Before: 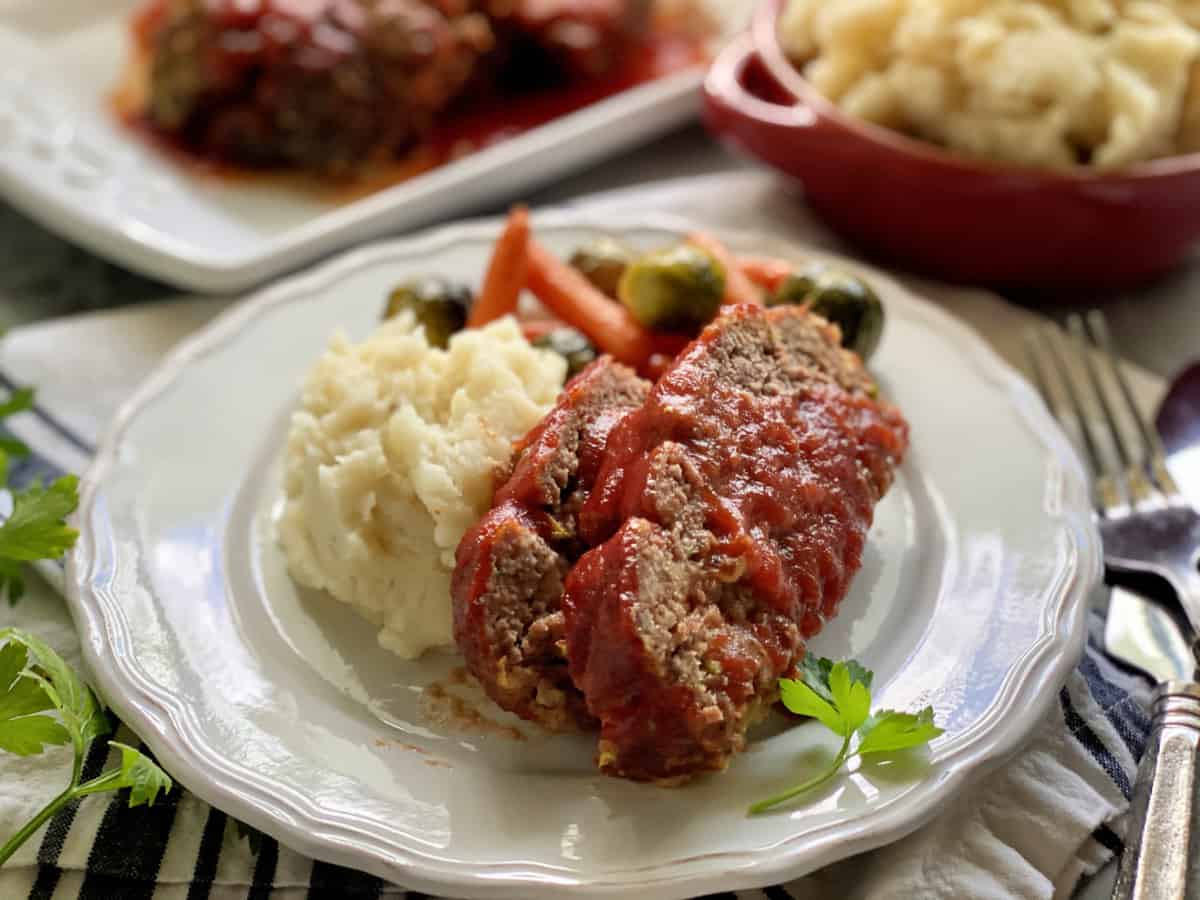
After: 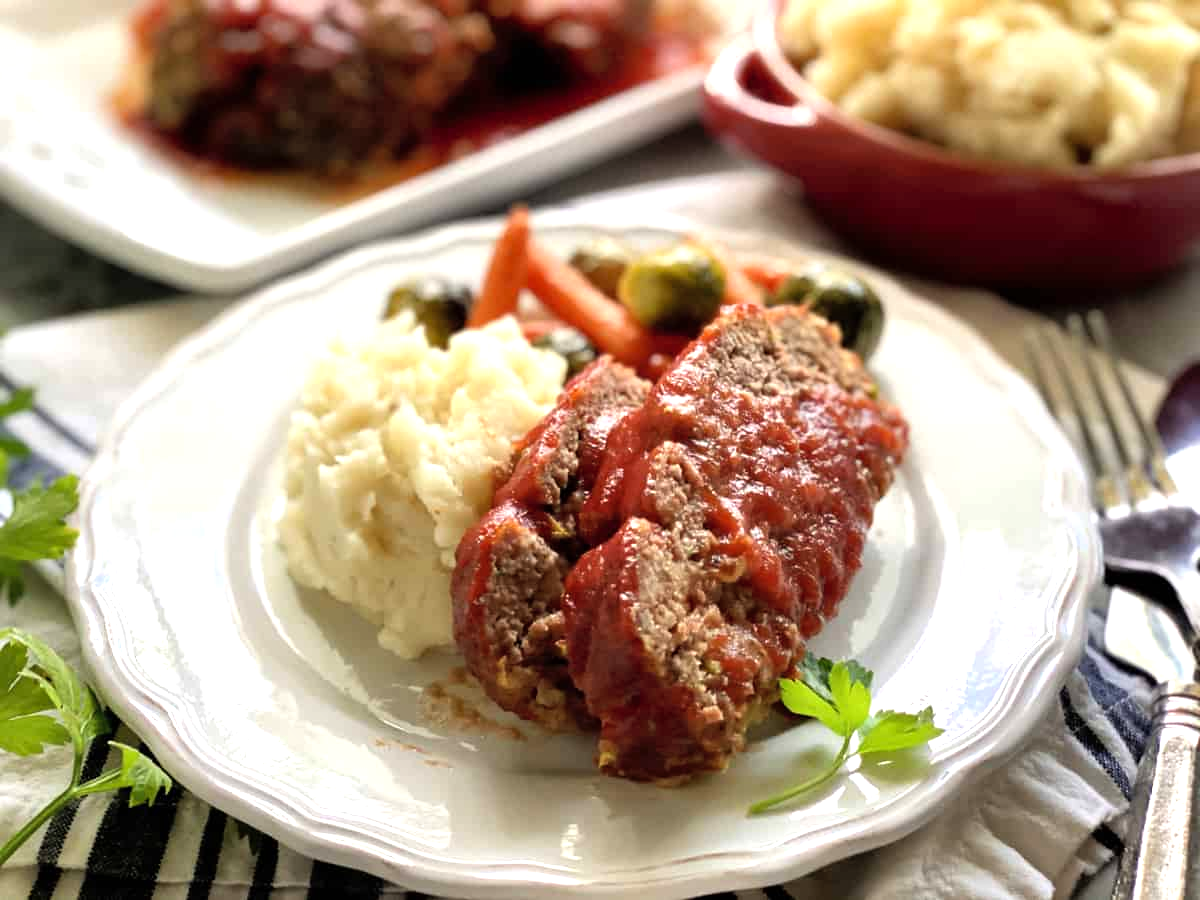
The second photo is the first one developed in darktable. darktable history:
tone equalizer: -8 EV -0.717 EV, -7 EV -0.704 EV, -6 EV -0.566 EV, -5 EV -0.4 EV, -3 EV 0.404 EV, -2 EV 0.6 EV, -1 EV 0.679 EV, +0 EV 0.76 EV, mask exposure compensation -0.514 EV
shadows and highlights: shadows 42.71, highlights 8.41
